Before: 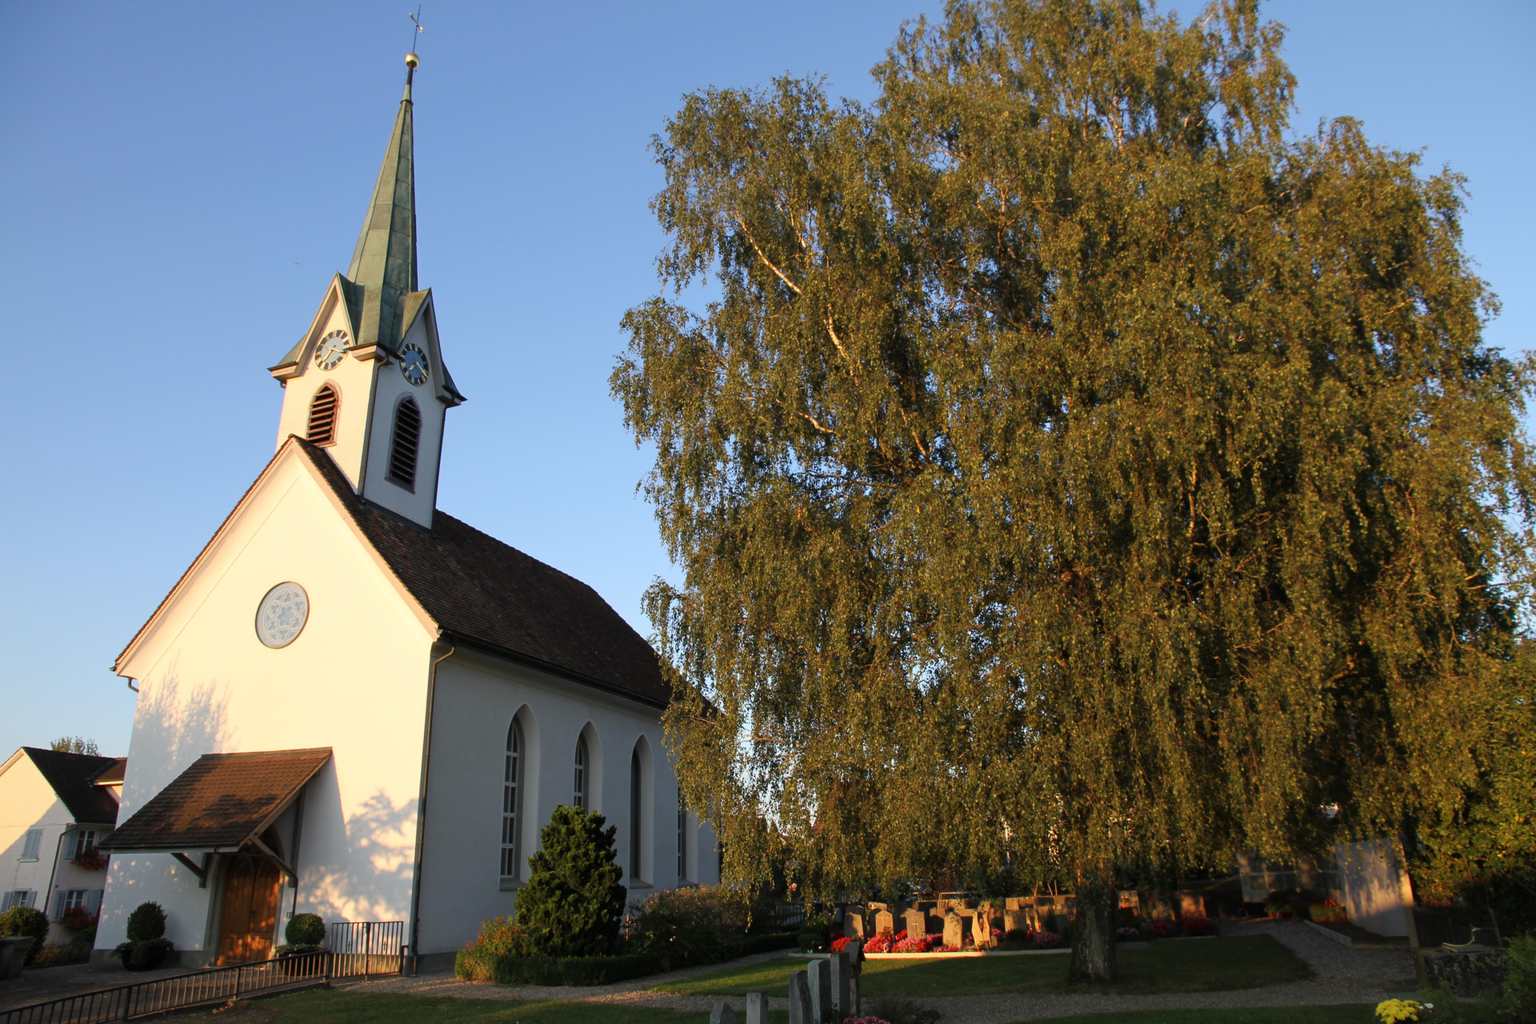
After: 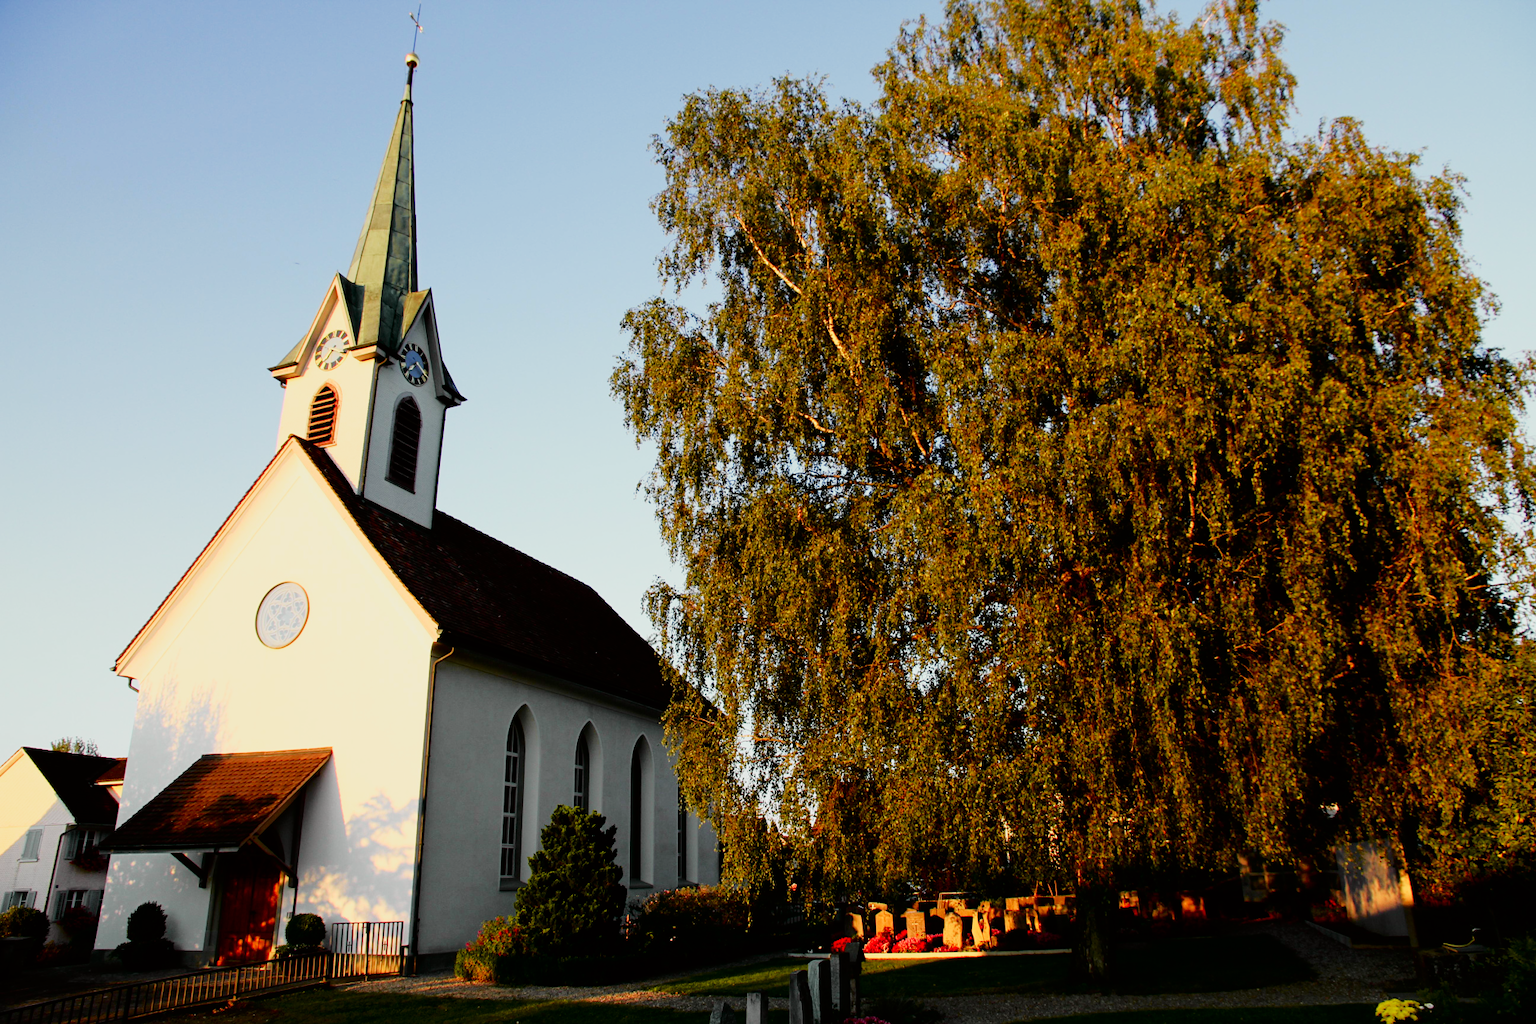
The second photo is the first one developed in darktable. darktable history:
sigmoid: contrast 1.6, skew -0.2, preserve hue 0%, red attenuation 0.1, red rotation 0.035, green attenuation 0.1, green rotation -0.017, blue attenuation 0.15, blue rotation -0.052, base primaries Rec2020
tone curve: curves: ch0 [(0, 0) (0.062, 0.023) (0.168, 0.142) (0.359, 0.44) (0.469, 0.544) (0.634, 0.722) (0.839, 0.909) (0.998, 0.978)]; ch1 [(0, 0) (0.437, 0.453) (0.472, 0.47) (0.502, 0.504) (0.527, 0.546) (0.568, 0.619) (0.608, 0.665) (0.669, 0.748) (0.859, 0.899) (1, 1)]; ch2 [(0, 0) (0.33, 0.301) (0.421, 0.443) (0.473, 0.501) (0.504, 0.504) (0.535, 0.564) (0.575, 0.625) (0.608, 0.676) (1, 1)], color space Lab, independent channels, preserve colors none
